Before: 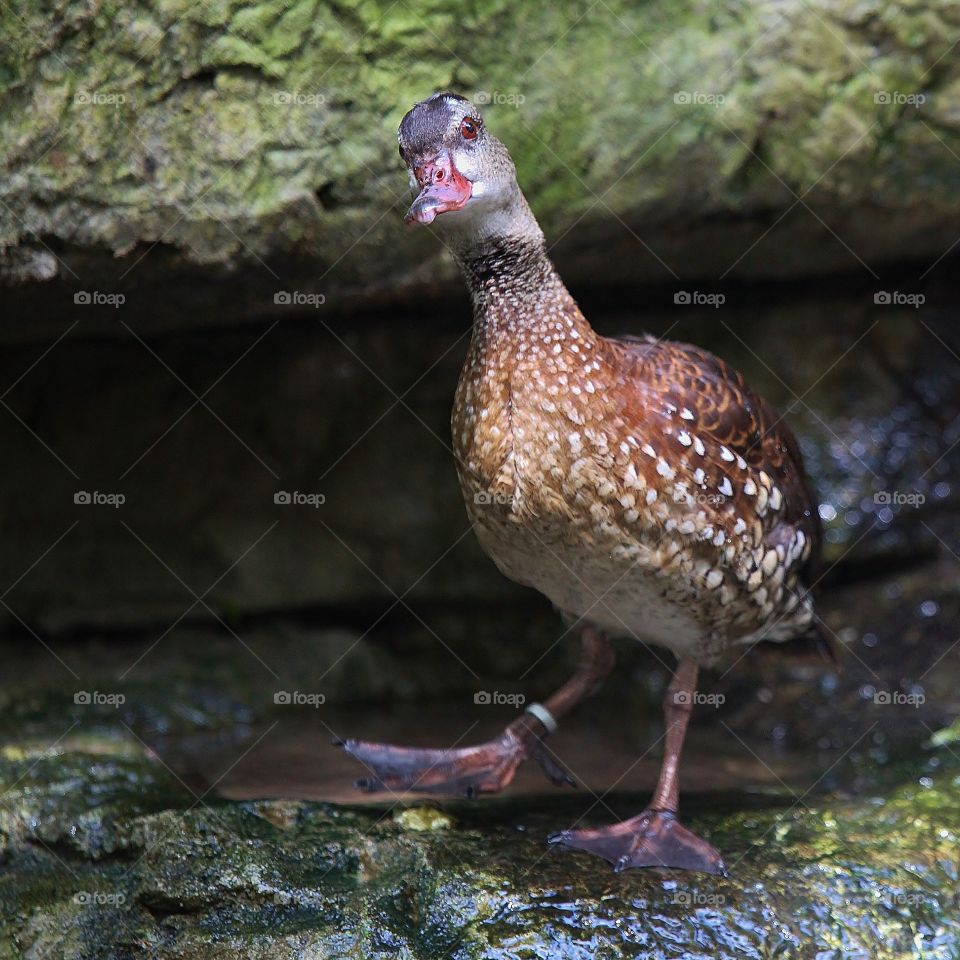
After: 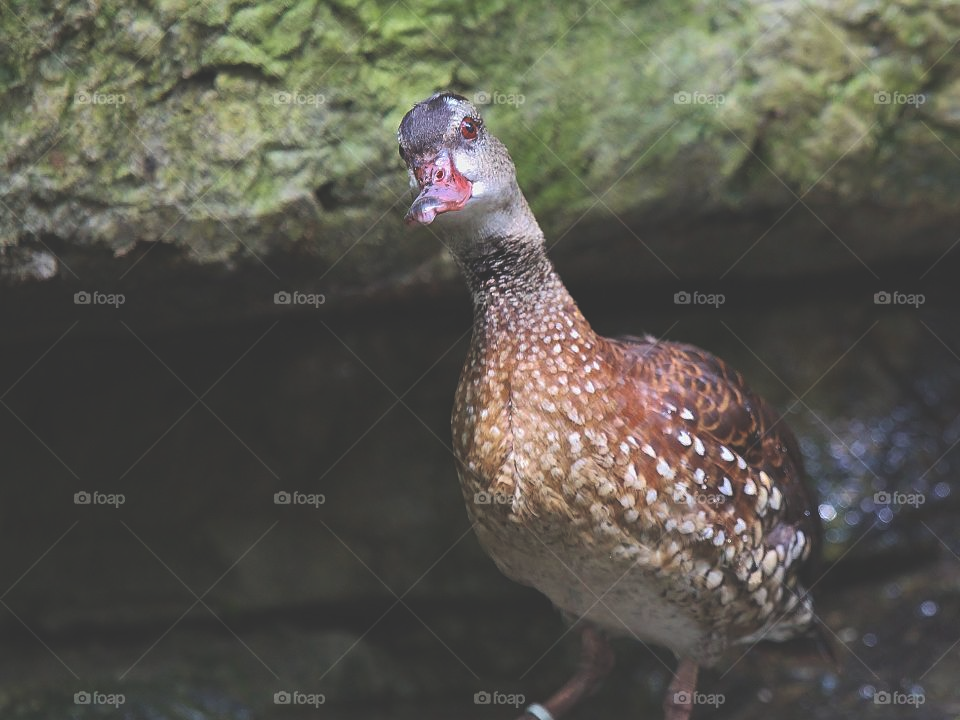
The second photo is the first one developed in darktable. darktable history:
exposure: black level correction -0.03, compensate highlight preservation false
crop: bottom 24.967%
